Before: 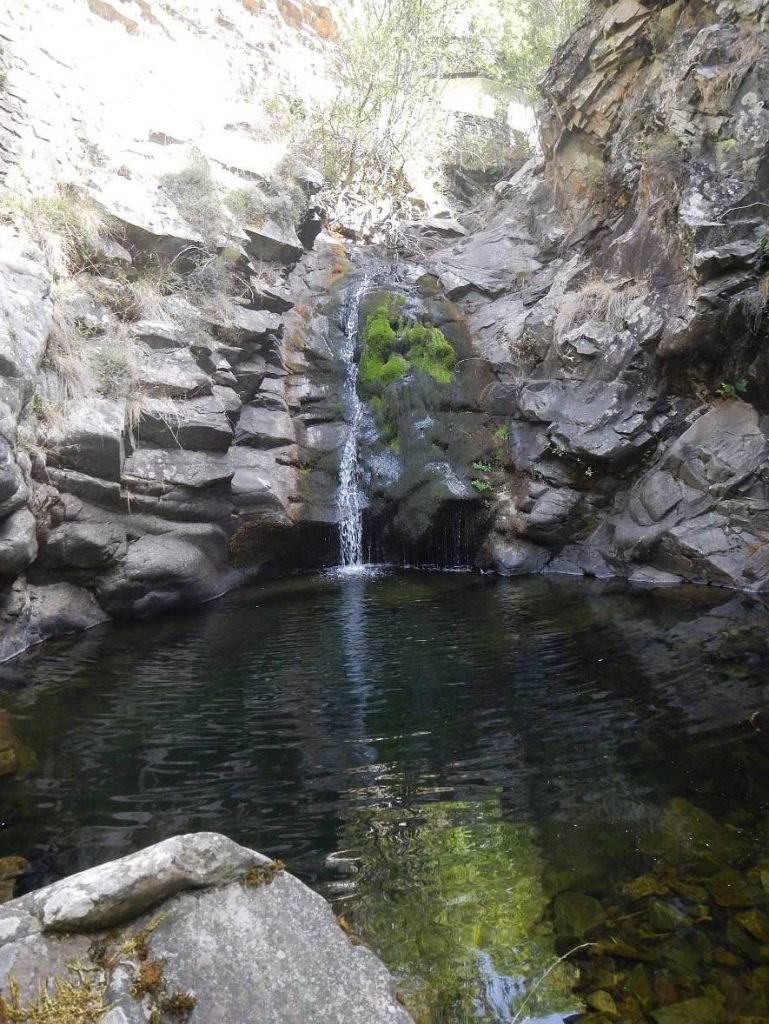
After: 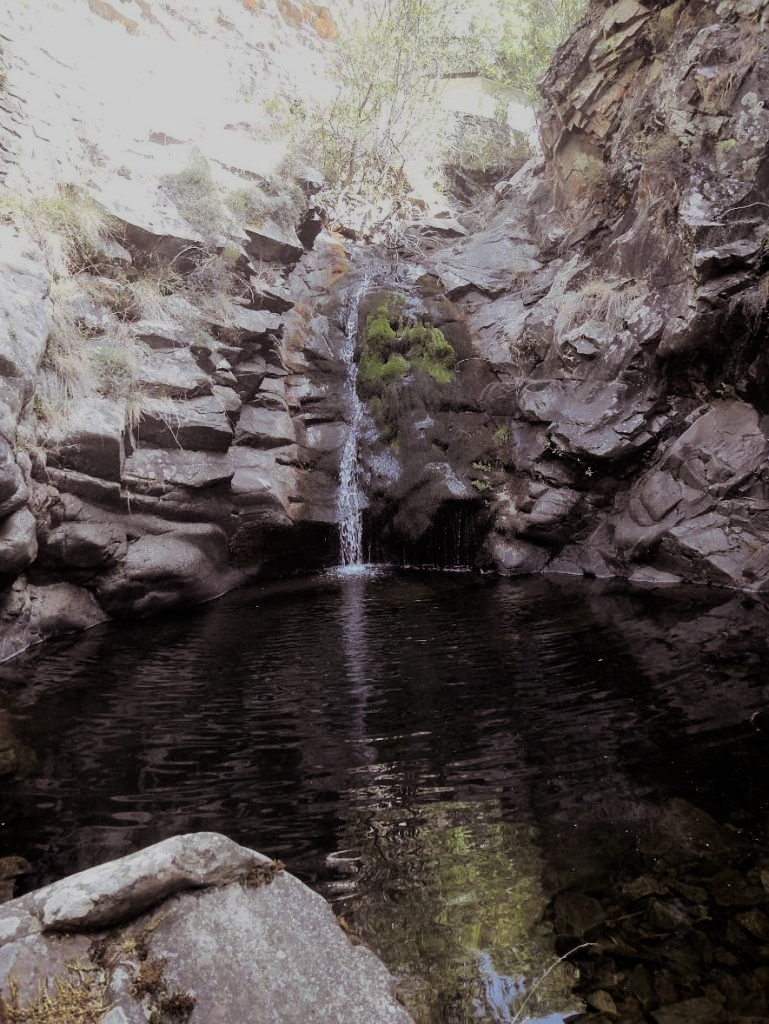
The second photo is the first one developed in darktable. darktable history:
split-toning: shadows › saturation 0.2
contrast brightness saturation: brightness -0.09
filmic rgb: black relative exposure -7.65 EV, white relative exposure 4.56 EV, hardness 3.61, color science v6 (2022)
